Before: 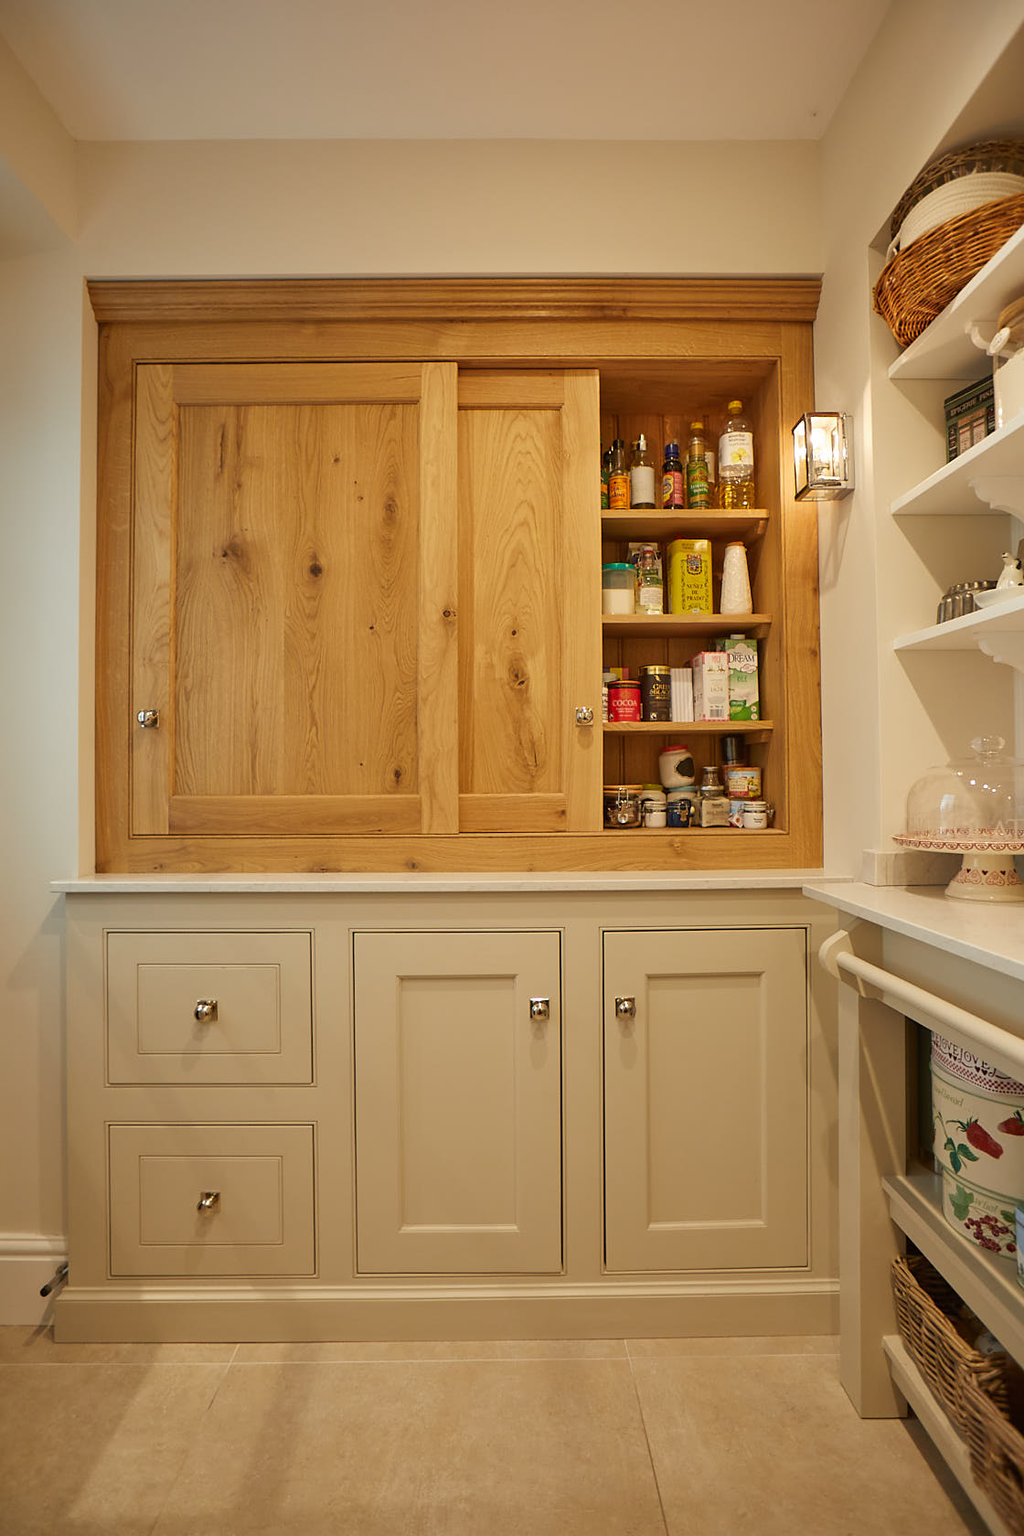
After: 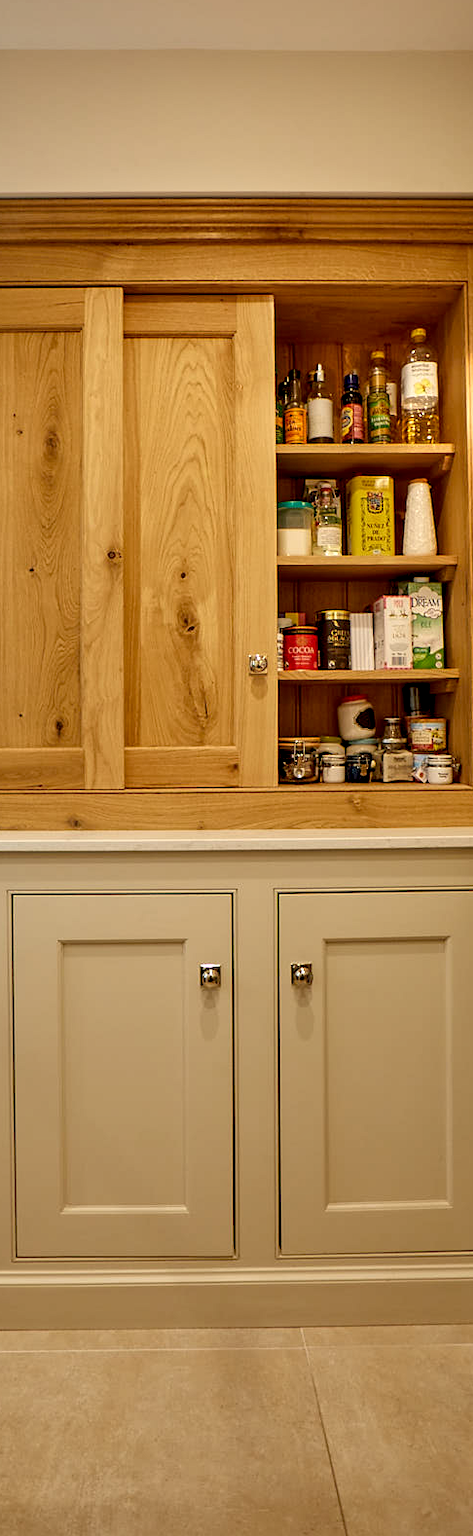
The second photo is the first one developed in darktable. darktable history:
exposure: black level correction 0.009, exposure 0.014 EV, compensate highlight preservation false
crop: left 33.452%, top 6.025%, right 23.155%
local contrast: detail 135%, midtone range 0.75
